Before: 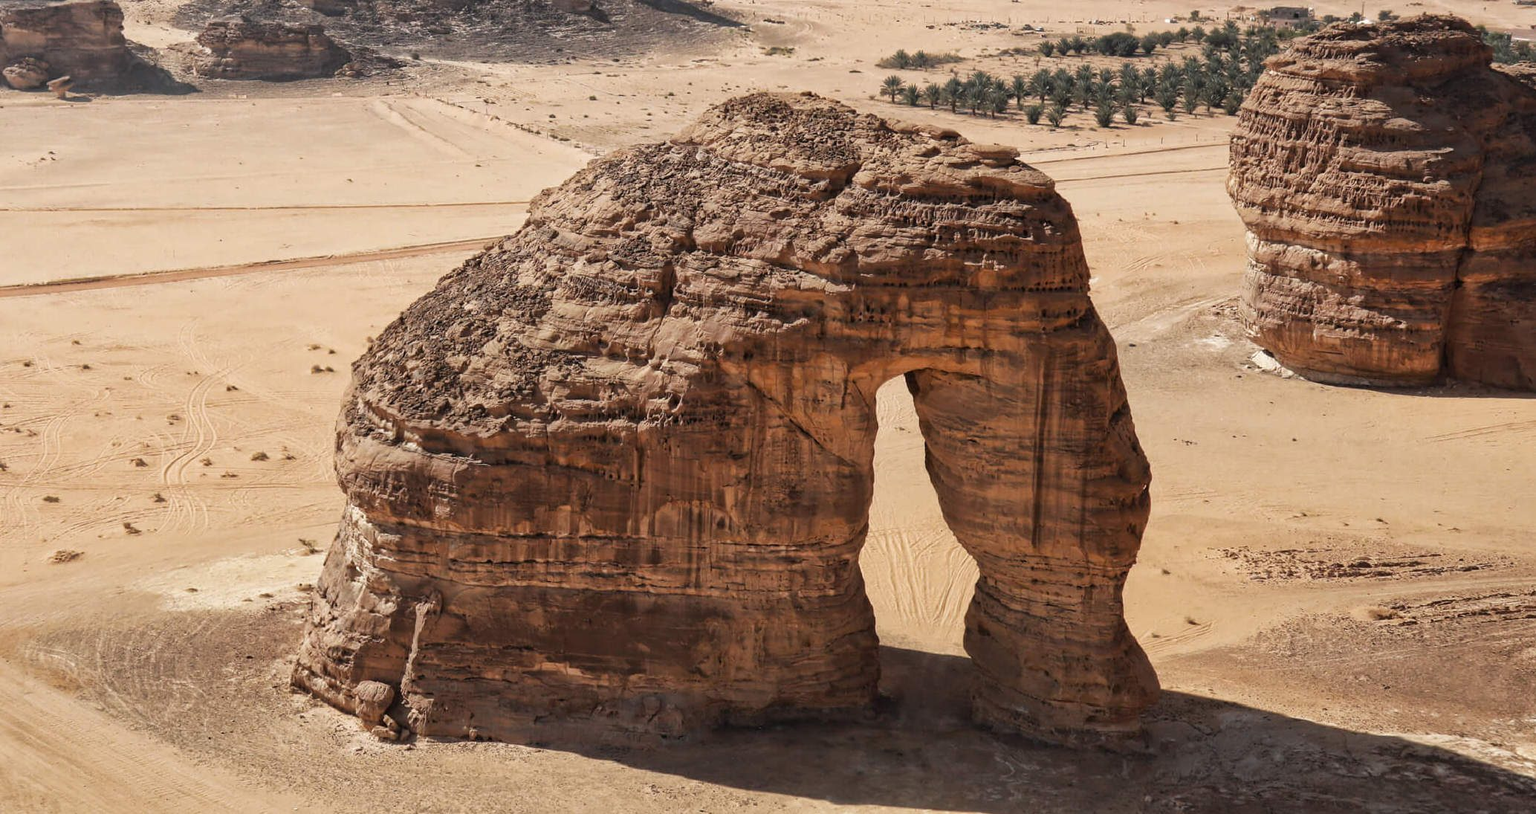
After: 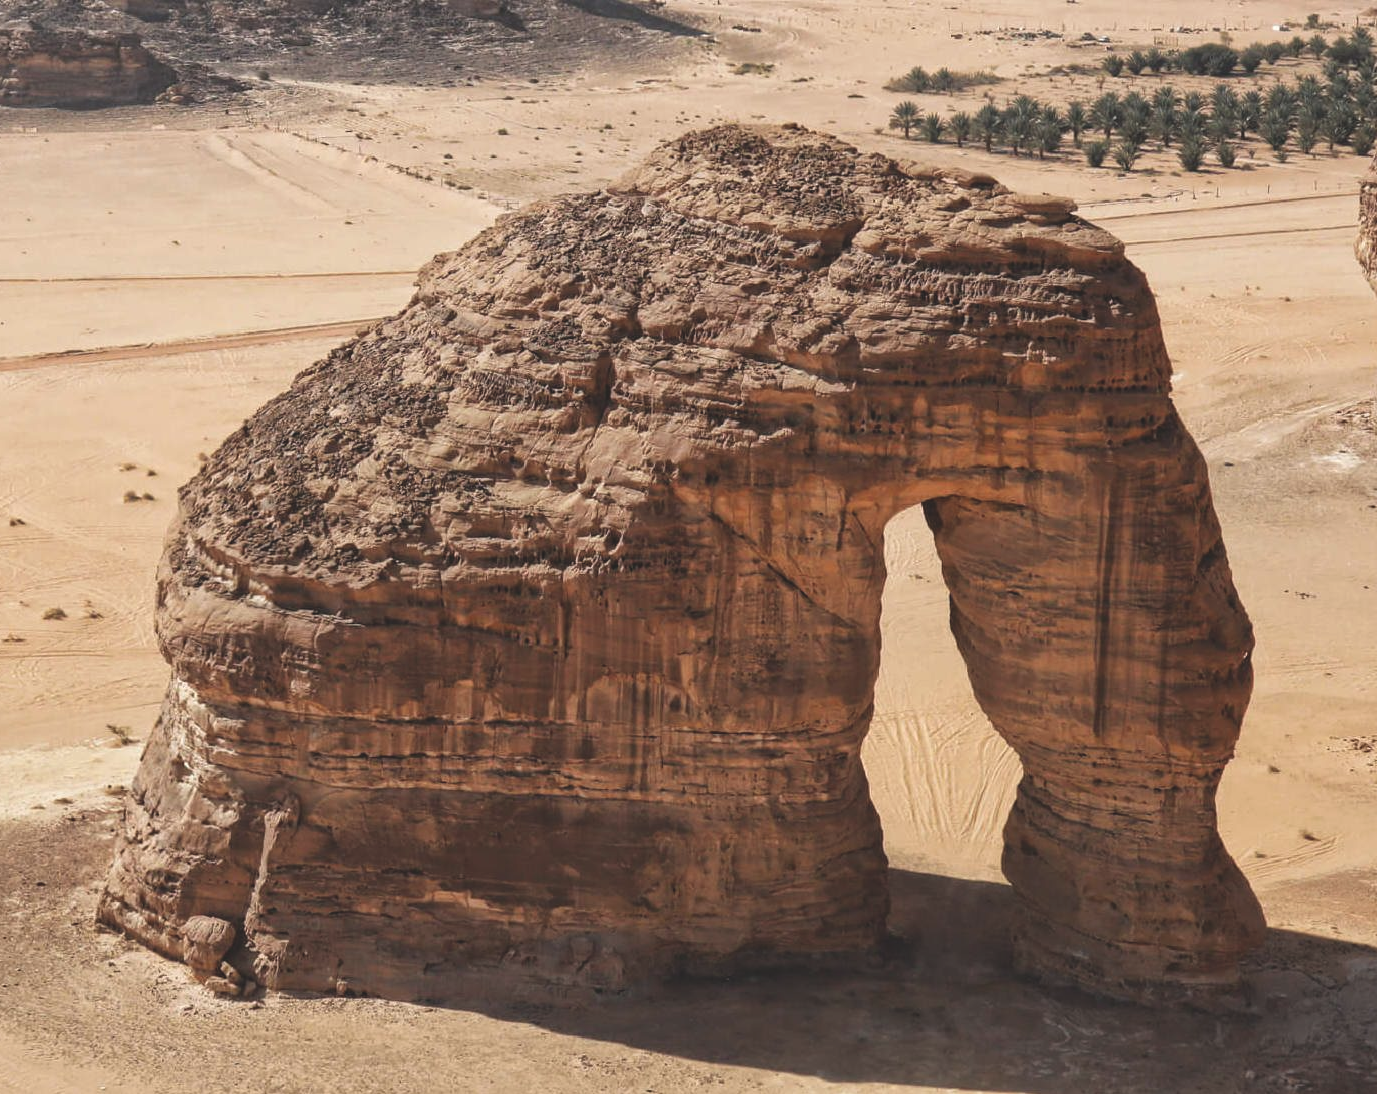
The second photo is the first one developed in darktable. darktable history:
crop and rotate: left 14.292%, right 19.041%
exposure: black level correction -0.015, compensate highlight preservation false
